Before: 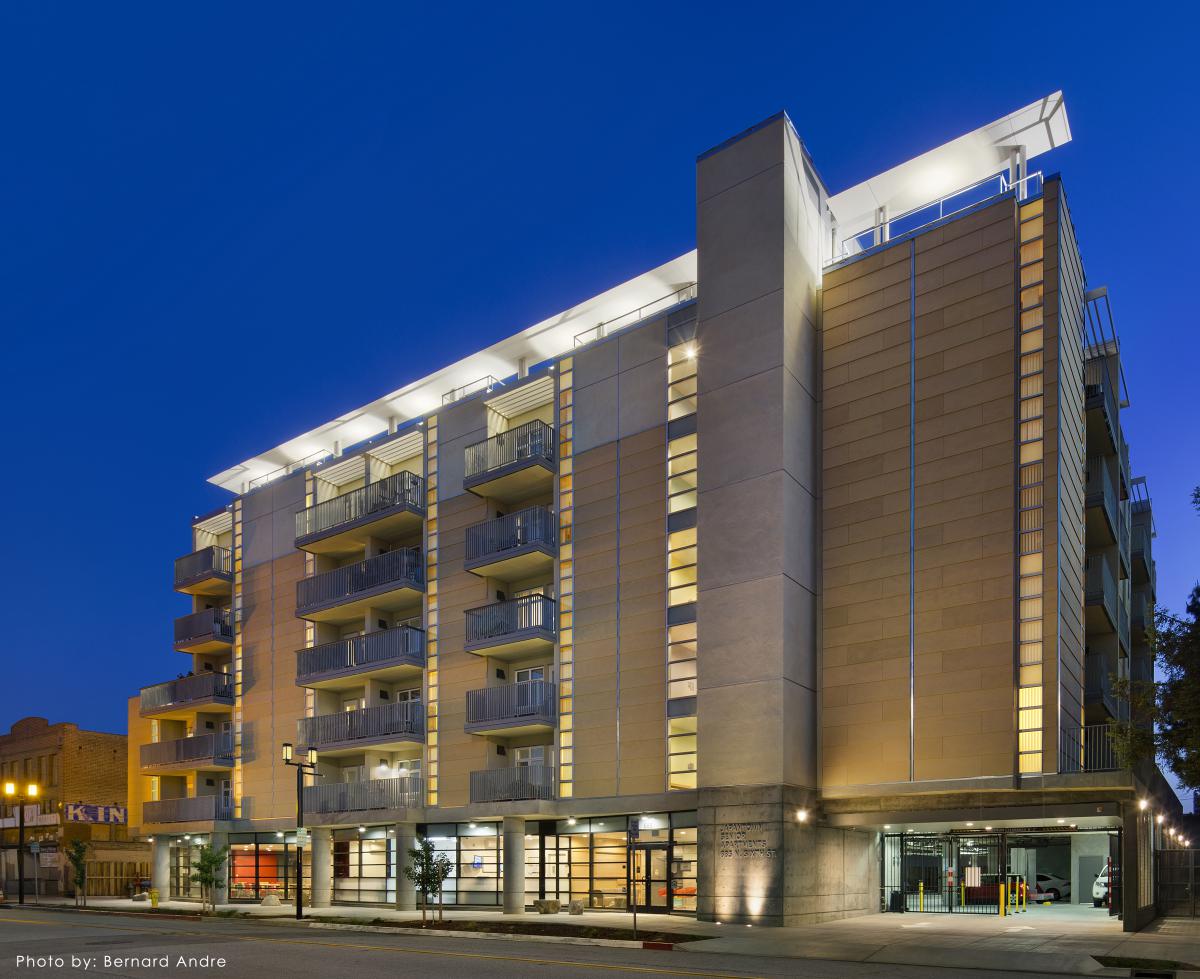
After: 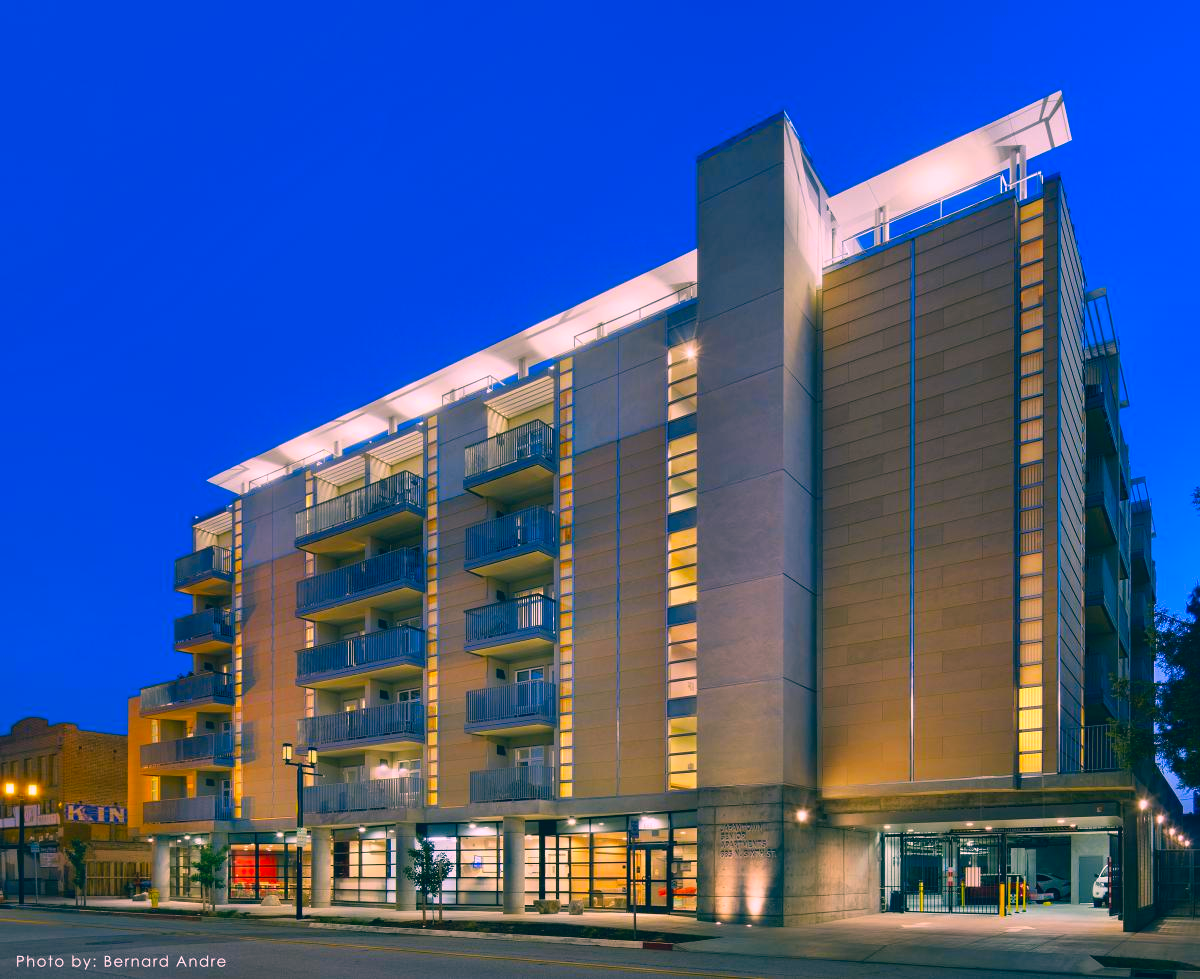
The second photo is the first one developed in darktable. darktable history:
color correction: highlights a* 16.32, highlights b* 0.247, shadows a* -14.64, shadows b* -14.3, saturation 1.56
